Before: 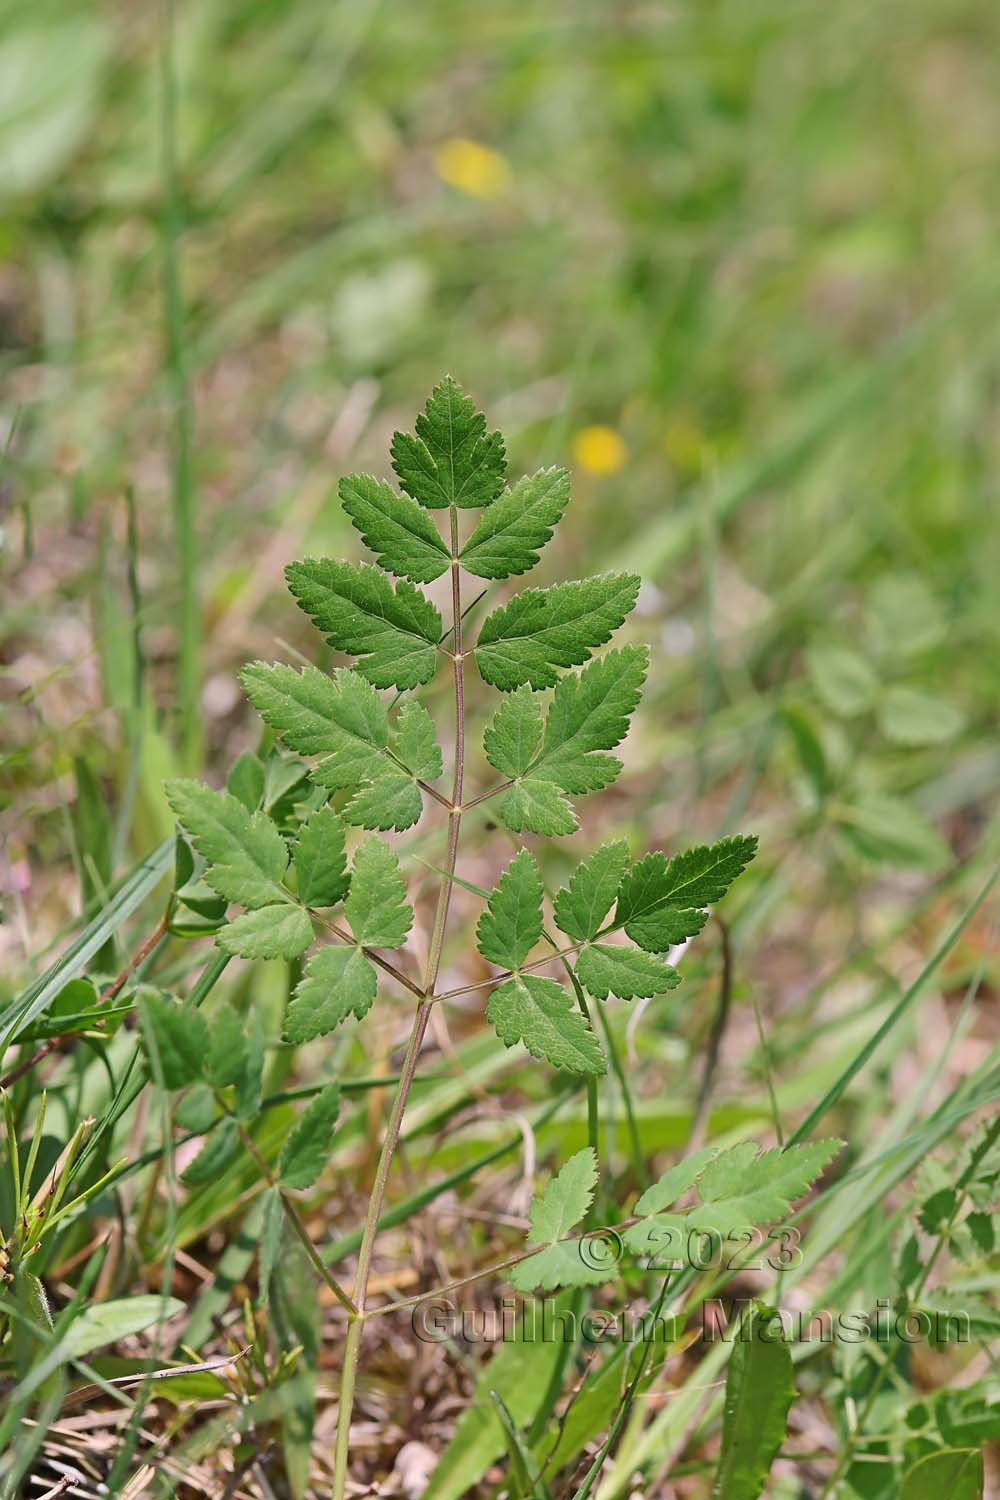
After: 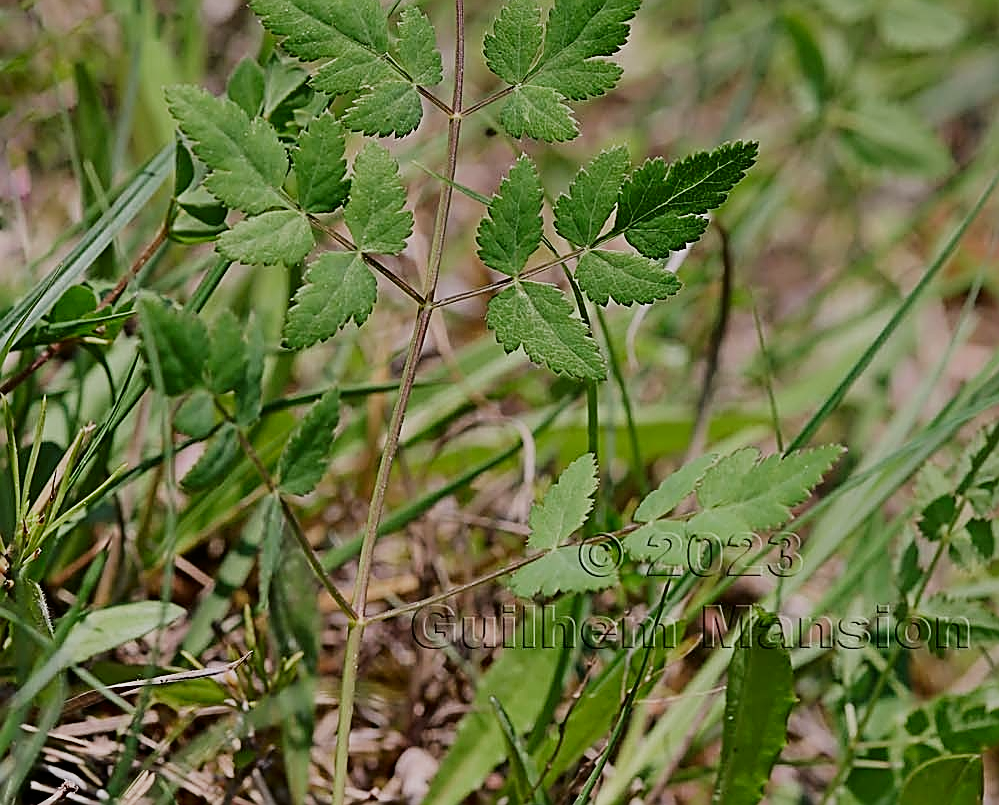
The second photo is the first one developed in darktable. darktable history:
tone curve: curves: ch0 [(0, 0) (0.153, 0.06) (1, 1)], color space Lab, independent channels, preserve colors none
sharpen: amount 0.988
crop and rotate: top 46.28%, right 0.081%
filmic rgb: black relative exposure -7.65 EV, white relative exposure 4.56 EV, hardness 3.61, add noise in highlights 0.001, color science v3 (2019), use custom middle-gray values true, contrast in highlights soft
